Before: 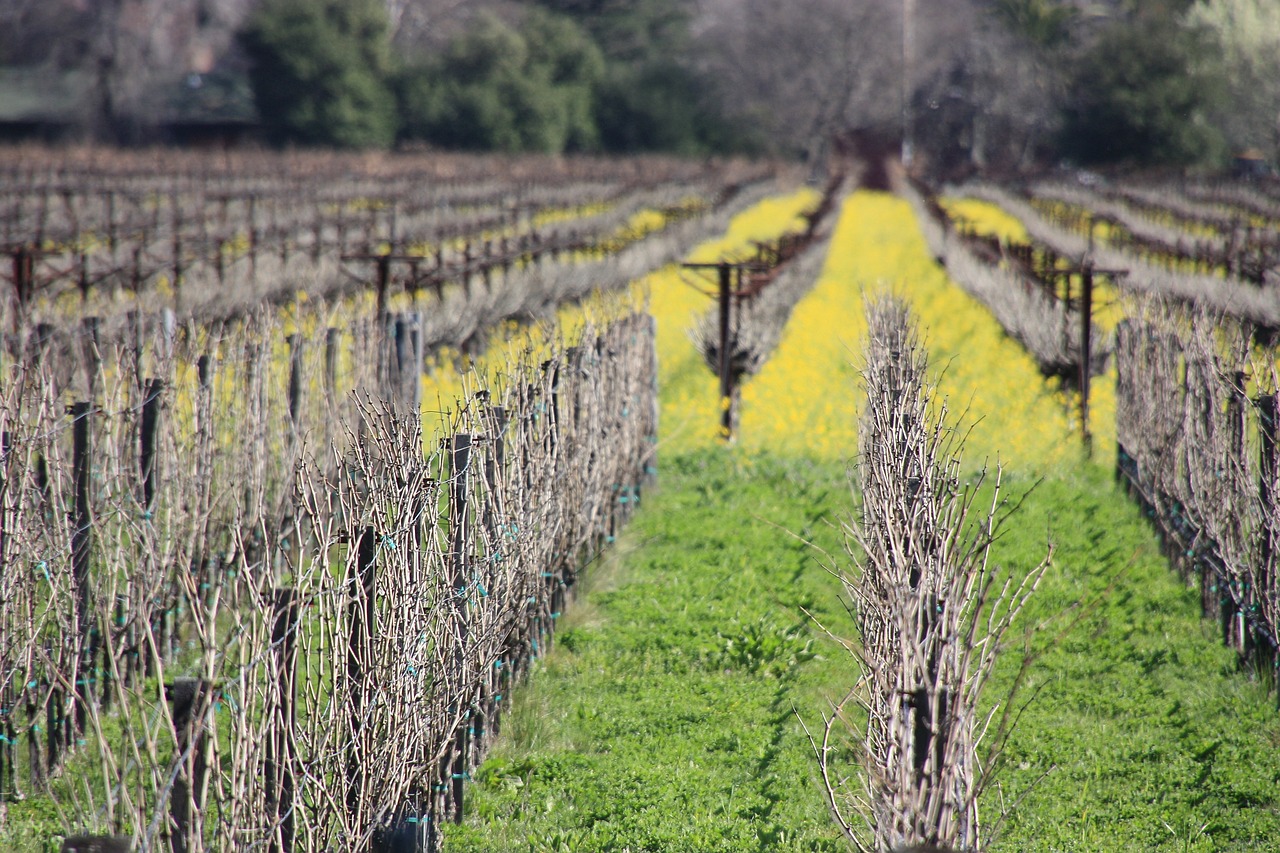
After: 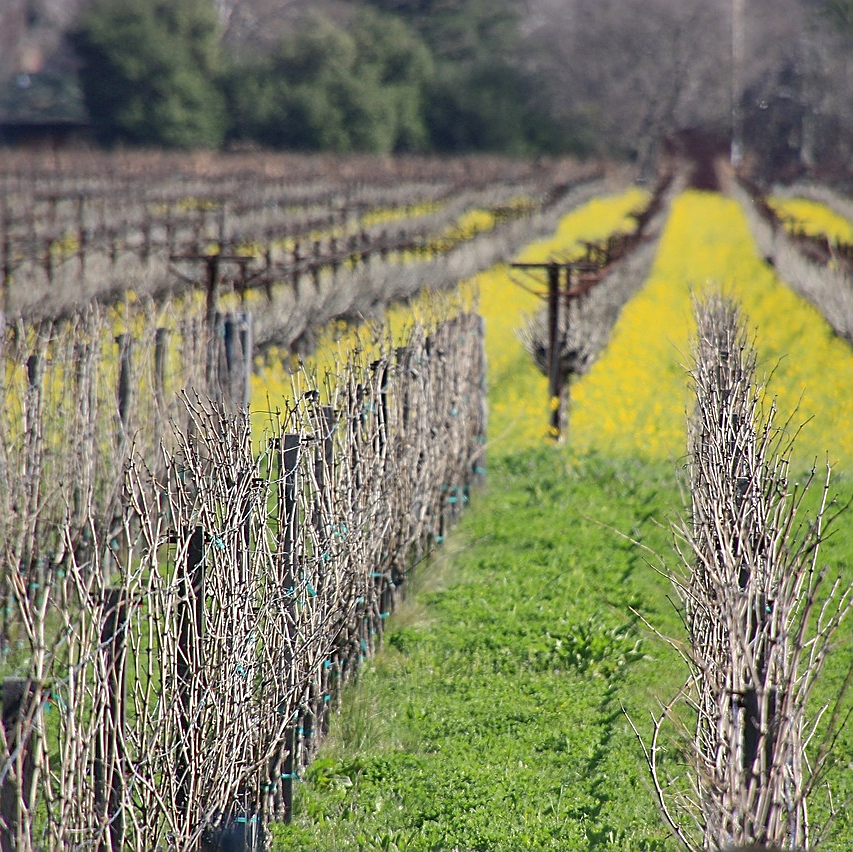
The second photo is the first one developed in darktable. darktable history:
sharpen: on, module defaults
shadows and highlights: on, module defaults
exposure: black level correction 0.001, compensate highlight preservation false
crop and rotate: left 13.409%, right 19.924%
